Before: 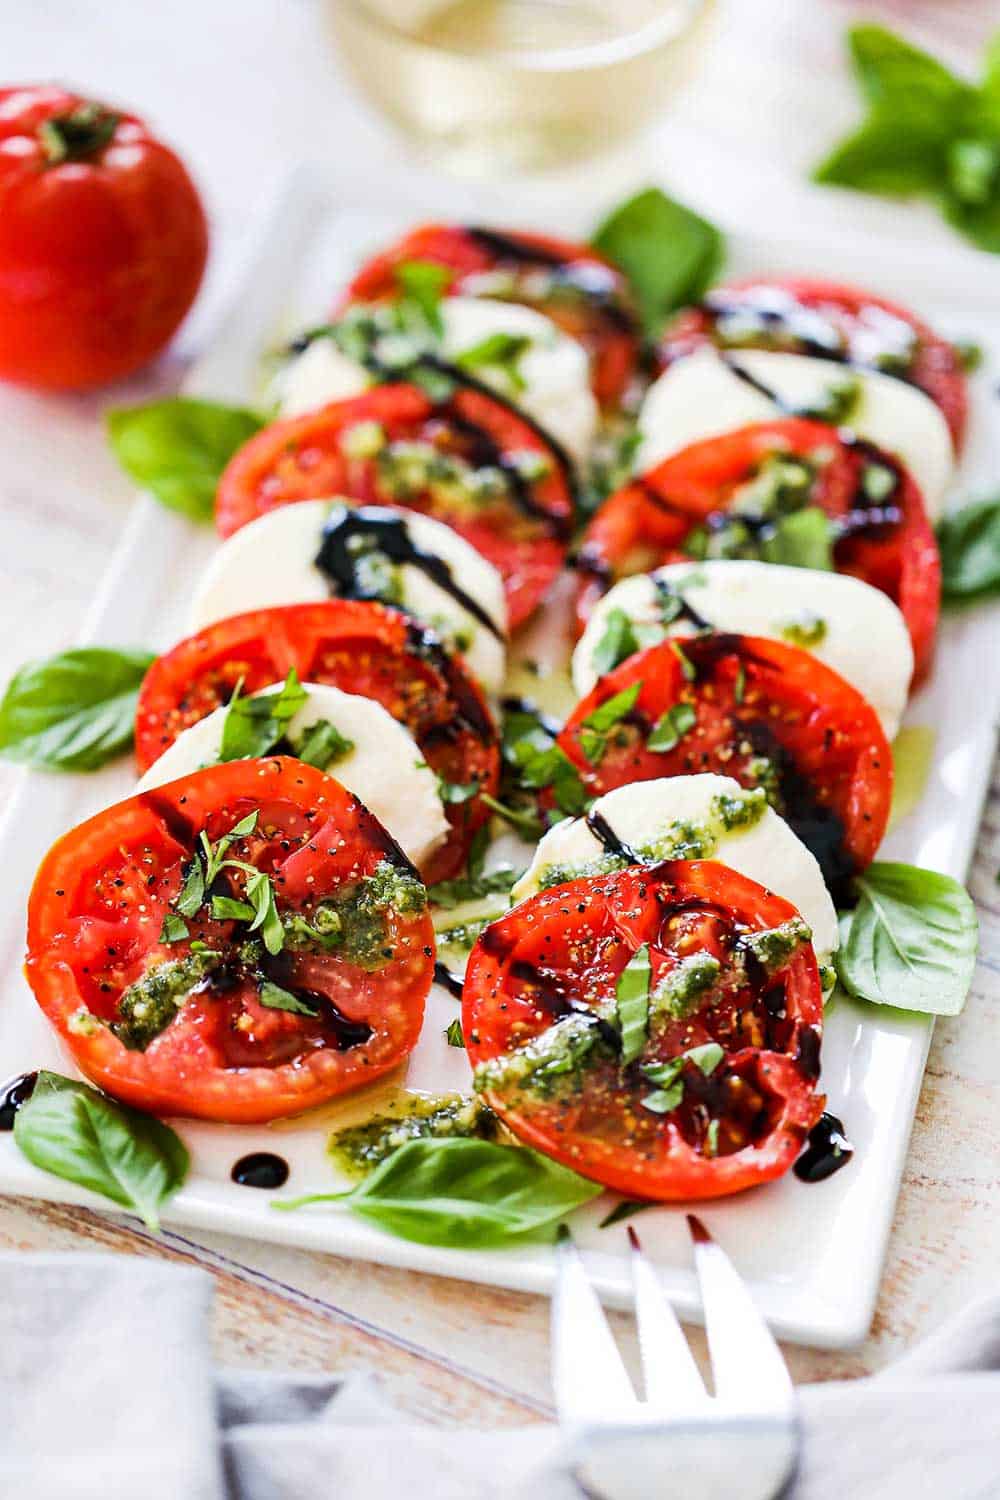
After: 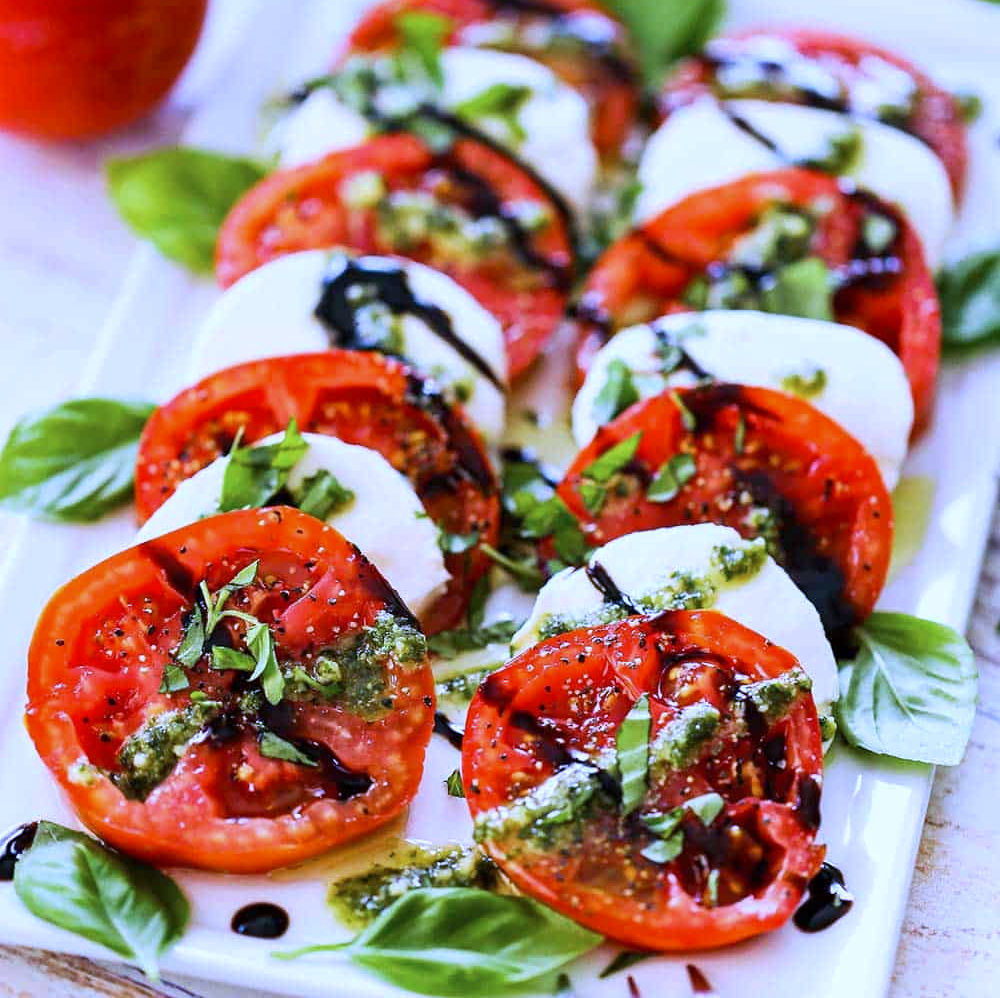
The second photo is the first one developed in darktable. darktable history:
crop: top 16.727%, bottom 16.727%
color calibration: output R [1.063, -0.012, -0.003, 0], output B [-0.079, 0.047, 1, 0], illuminant custom, x 0.389, y 0.387, temperature 3838.64 K
white balance: red 0.931, blue 1.11
